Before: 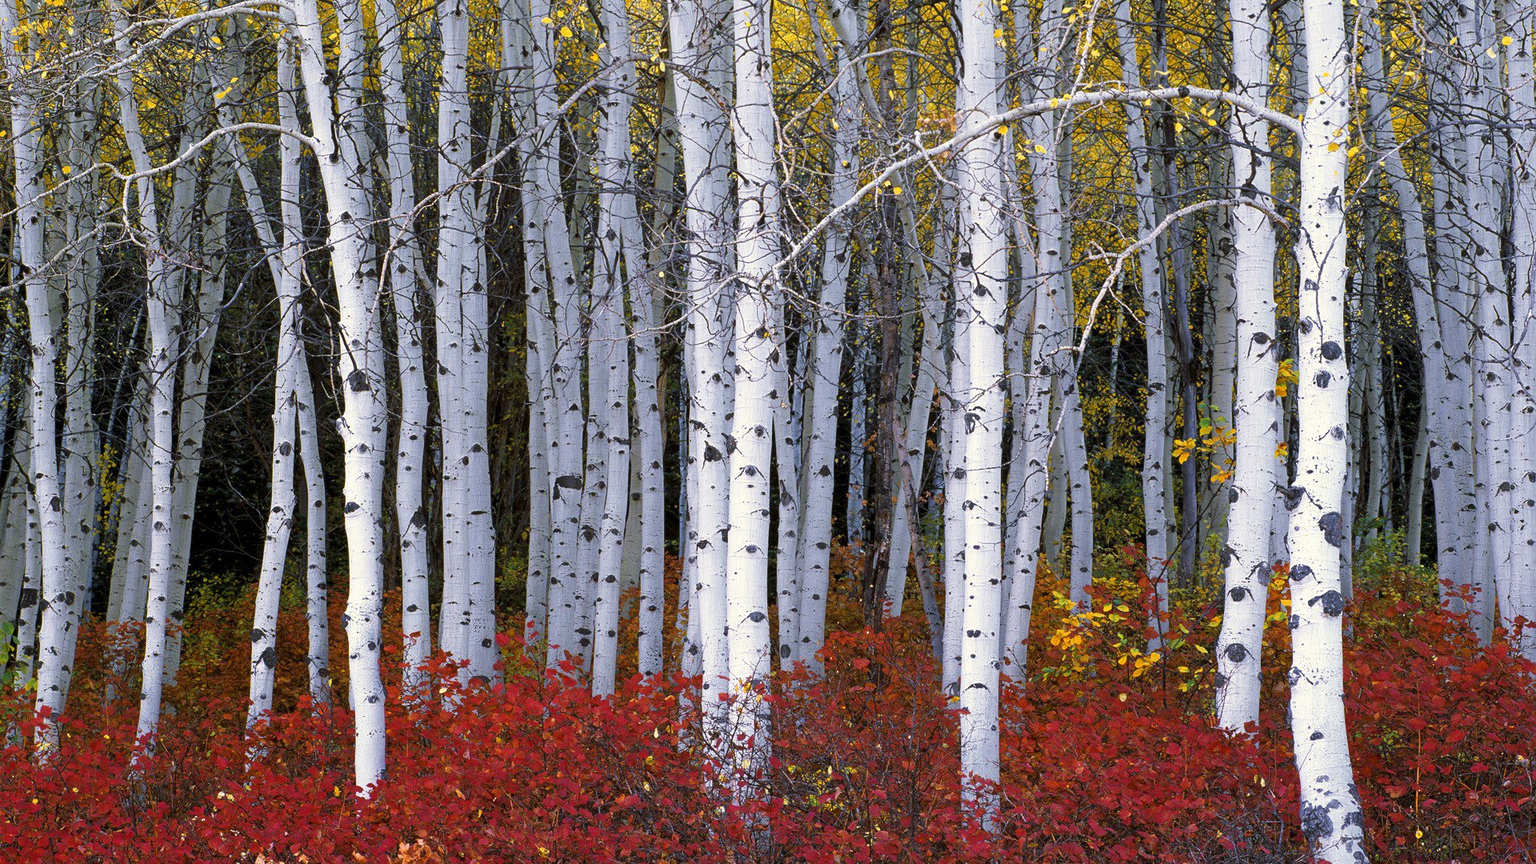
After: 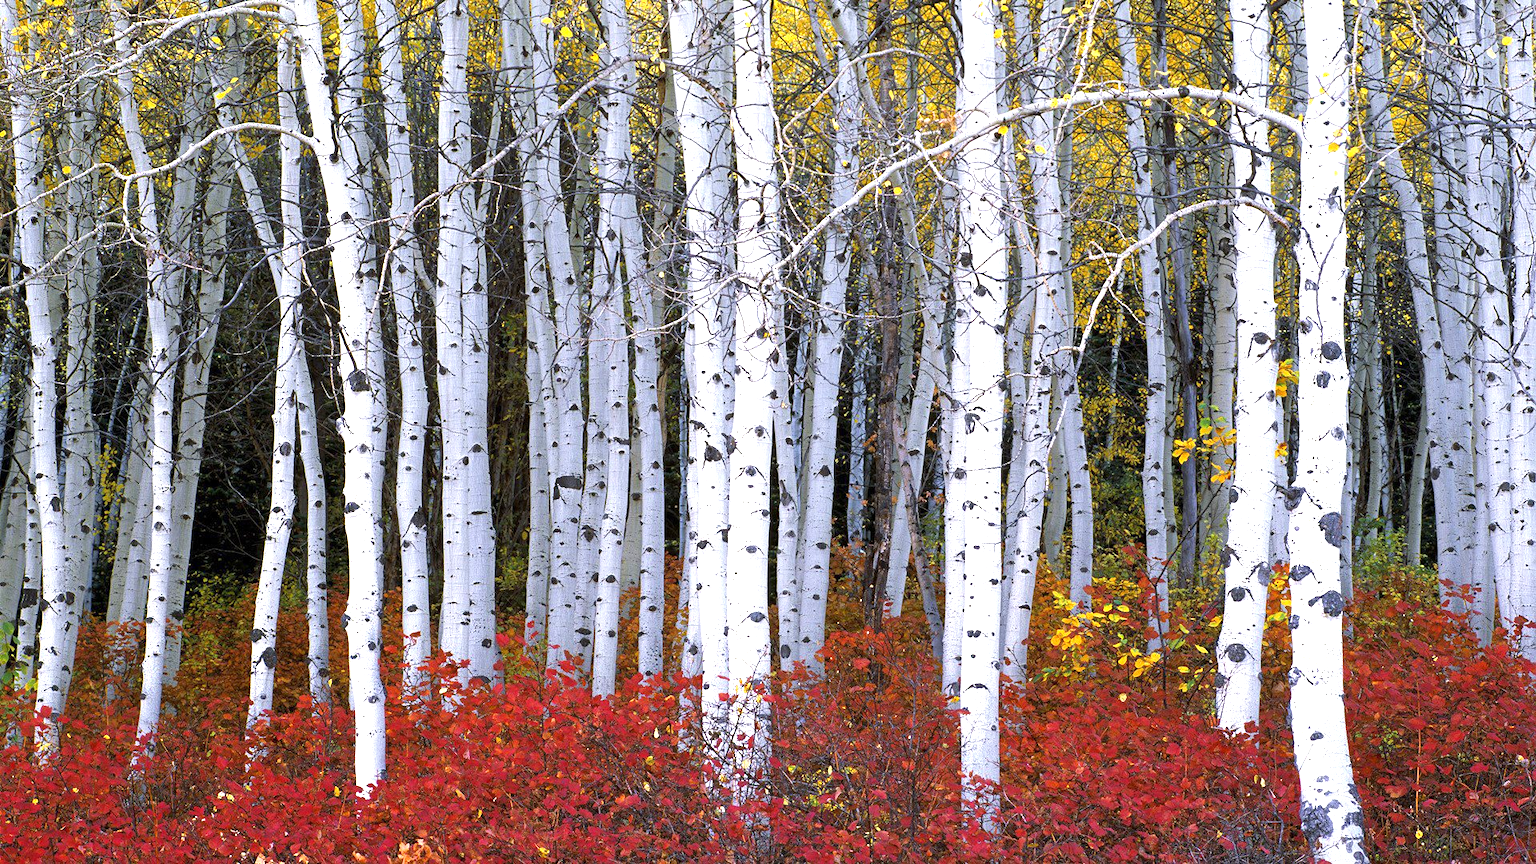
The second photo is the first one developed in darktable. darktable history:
exposure: exposure 0.752 EV, compensate highlight preservation false
